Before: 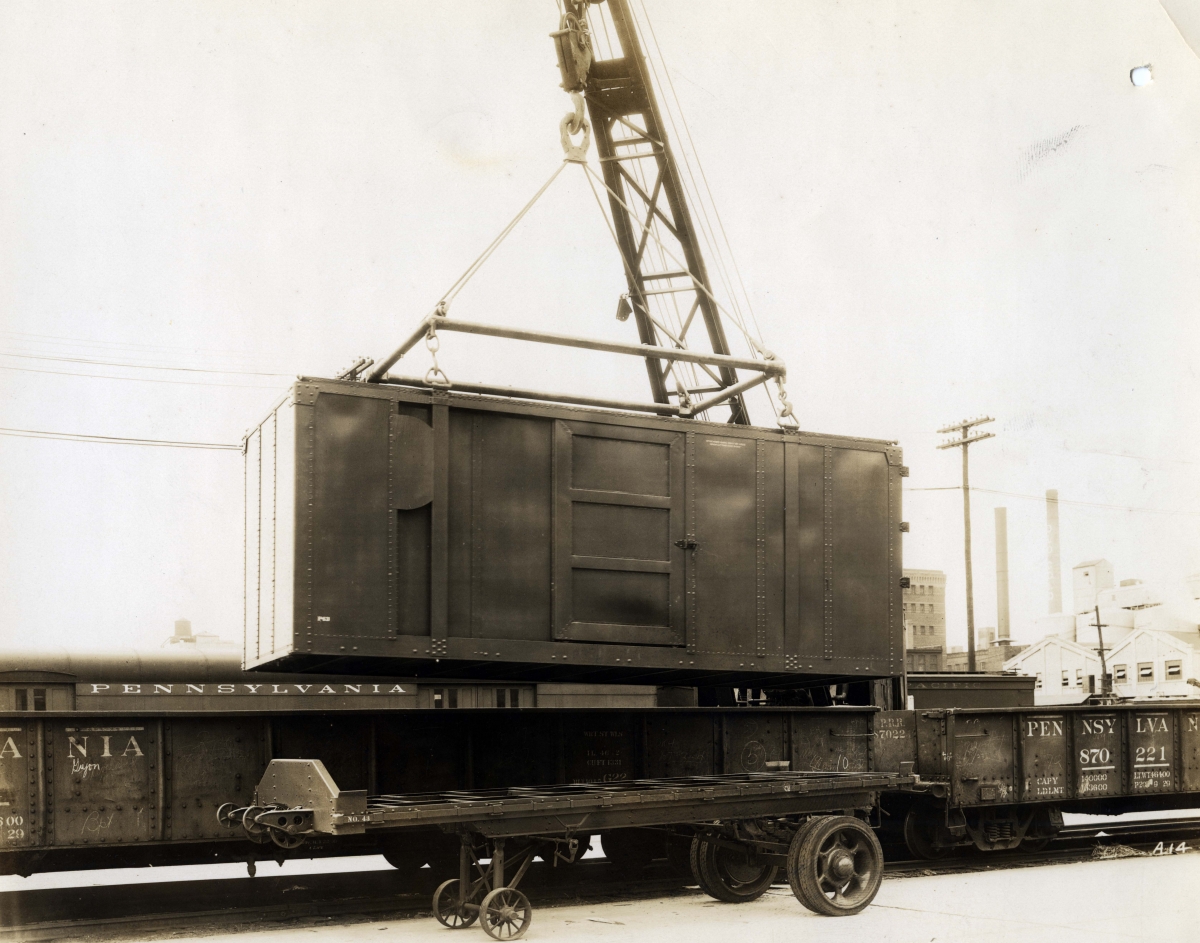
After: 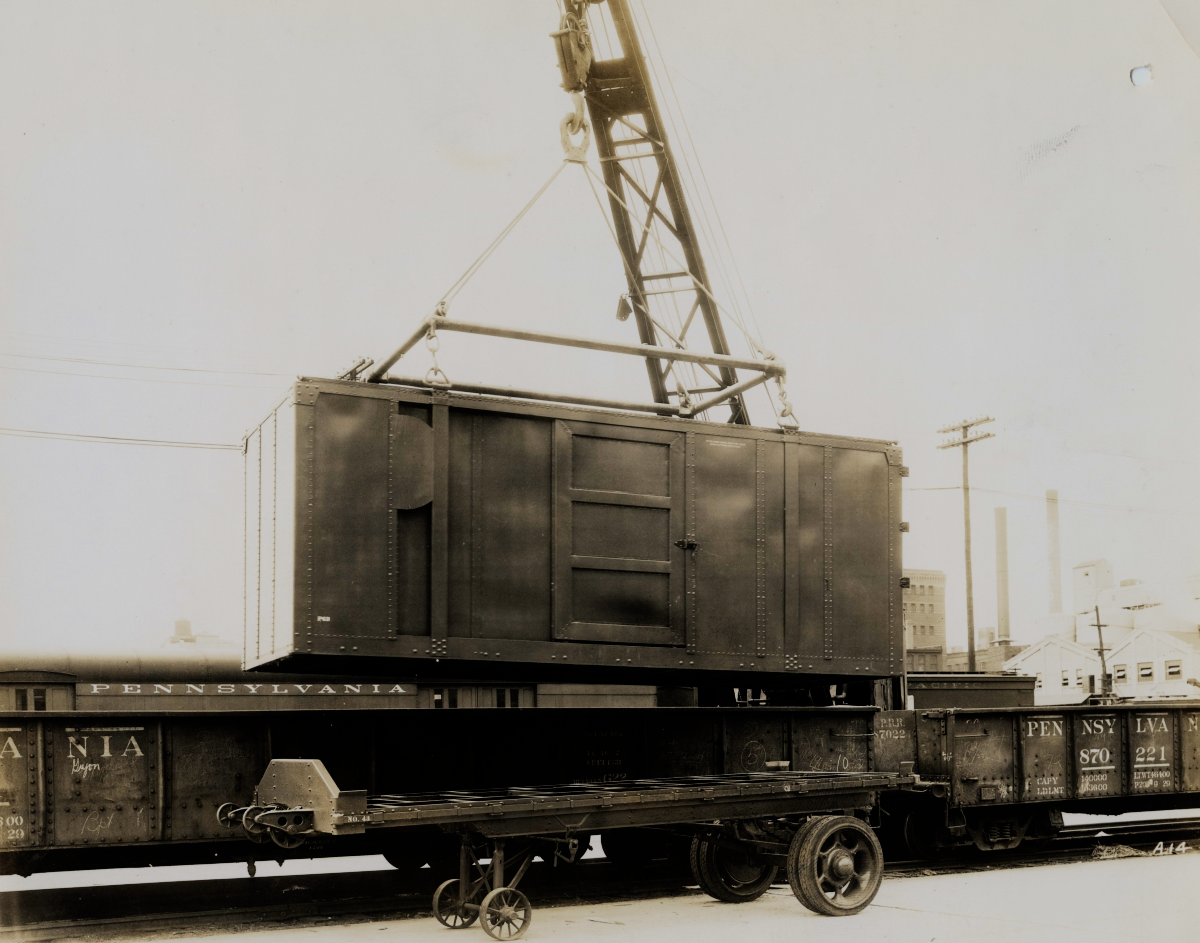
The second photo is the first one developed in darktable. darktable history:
tone equalizer: -8 EV -1.84 EV, -7 EV -1.16 EV, -6 EV -1.62 EV, smoothing diameter 25%, edges refinement/feathering 10, preserve details guided filter
contrast brightness saturation: saturation 0.1
filmic rgb: black relative exposure -7.15 EV, white relative exposure 5.36 EV, hardness 3.02
